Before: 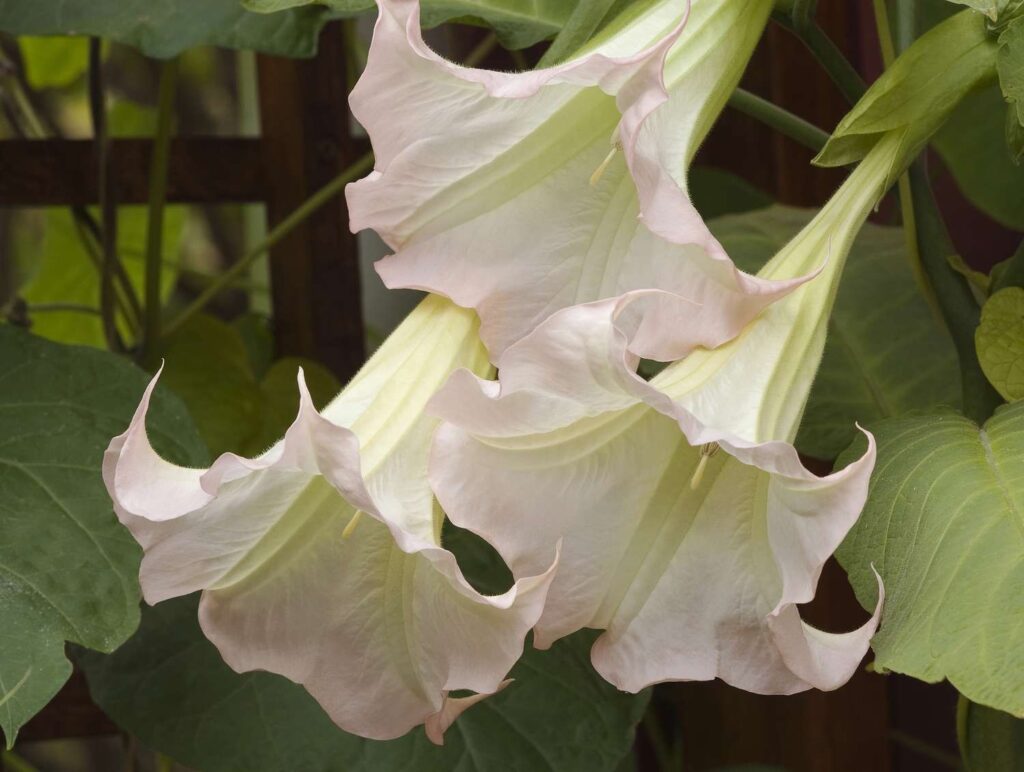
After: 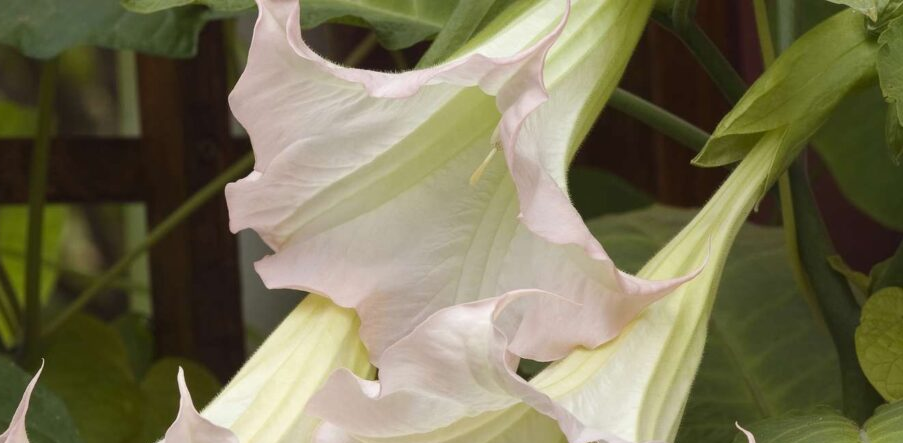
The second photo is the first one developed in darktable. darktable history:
crop and rotate: left 11.735%, bottom 42.522%
